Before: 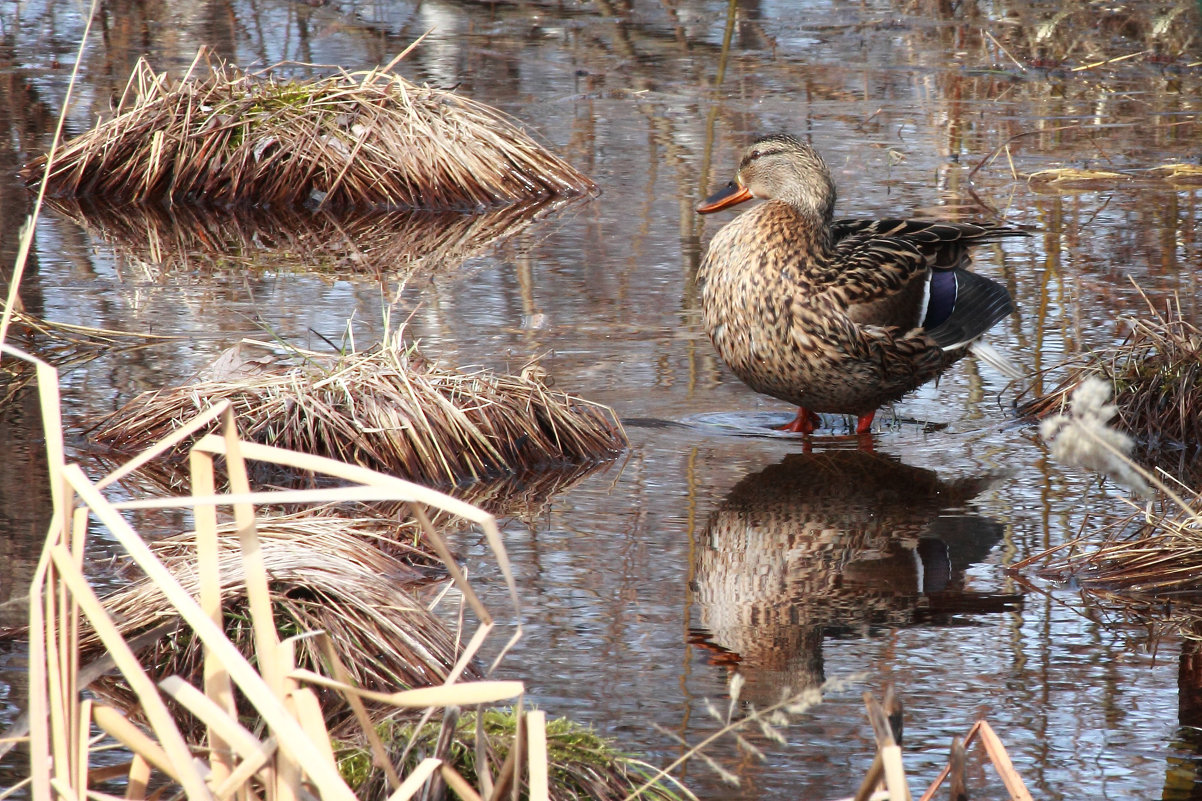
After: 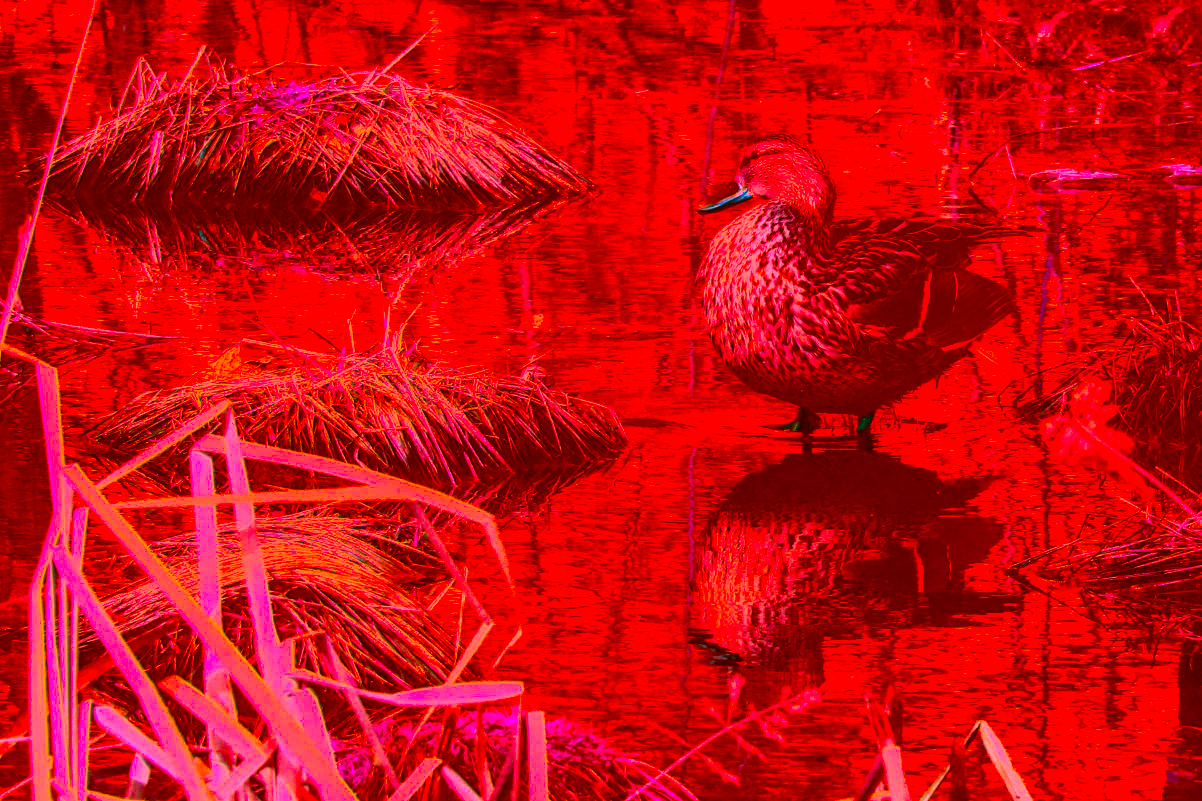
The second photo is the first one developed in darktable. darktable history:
color correction: highlights a* -39.55, highlights b* -39.52, shadows a* -39.87, shadows b* -39.25, saturation -2.98
local contrast: detail 130%
contrast brightness saturation: contrast 0.105, brightness -0.275, saturation 0.142
base curve: curves: ch0 [(0, 0) (0.297, 0.298) (1, 1)], exposure shift 0.01, preserve colors none
